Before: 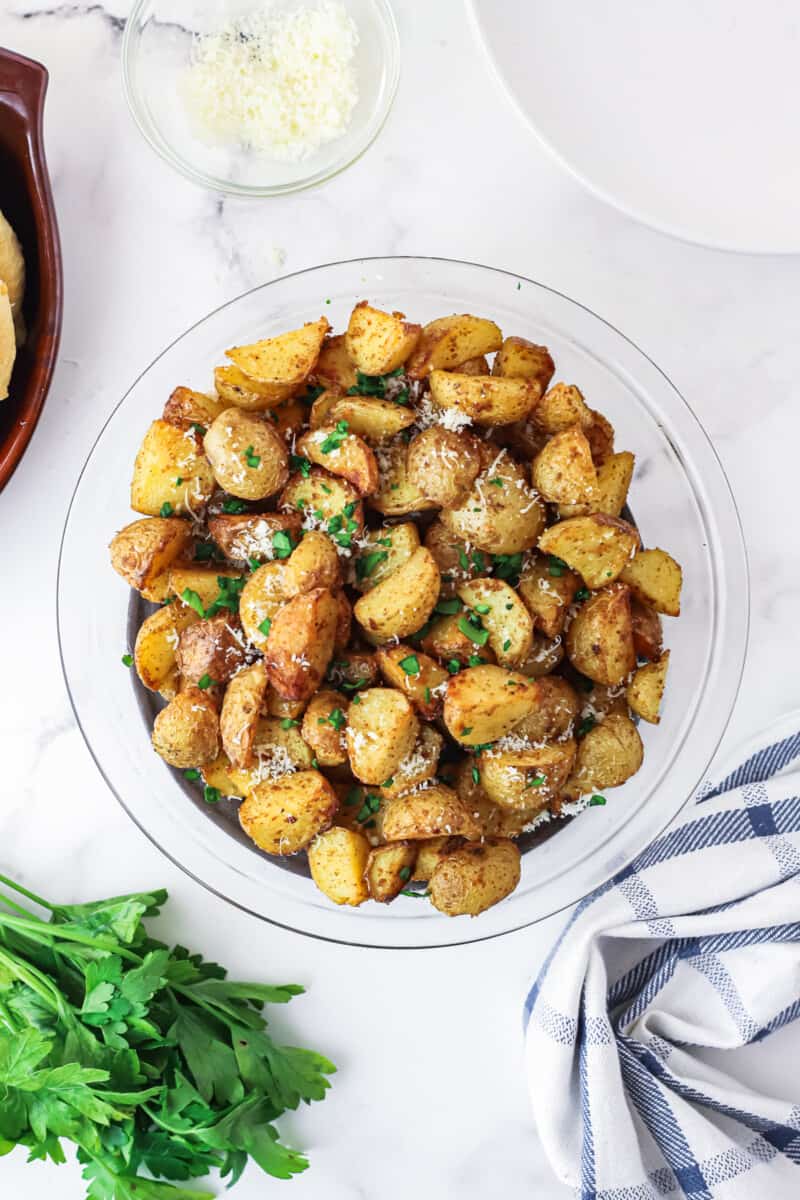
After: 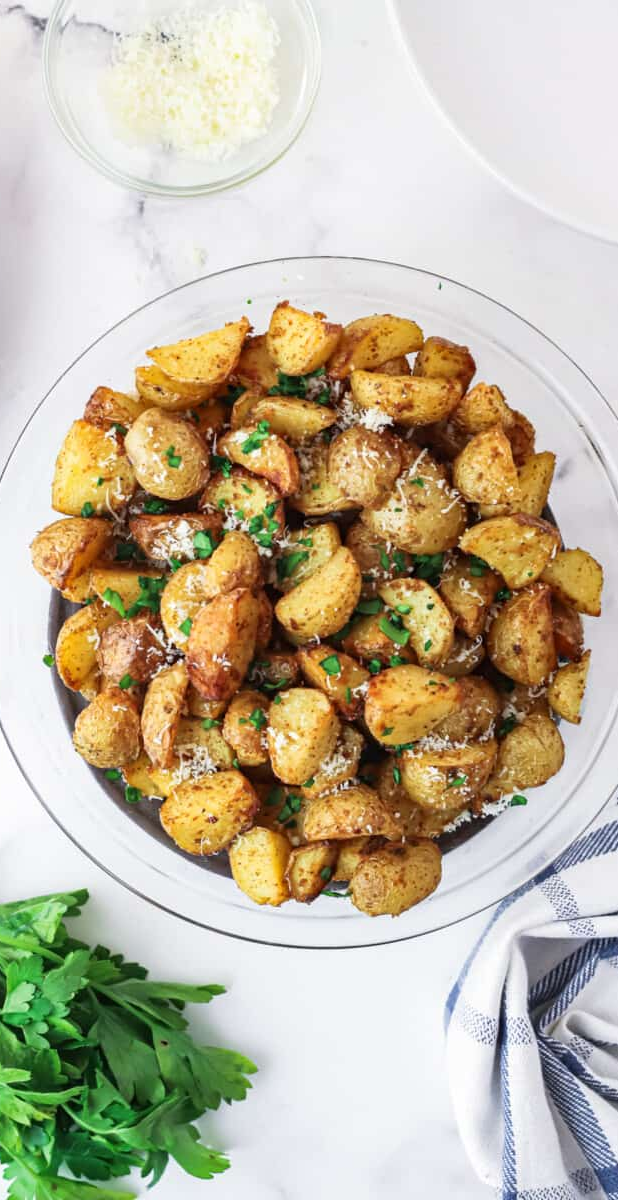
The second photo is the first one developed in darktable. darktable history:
crop: left 9.887%, right 12.778%
